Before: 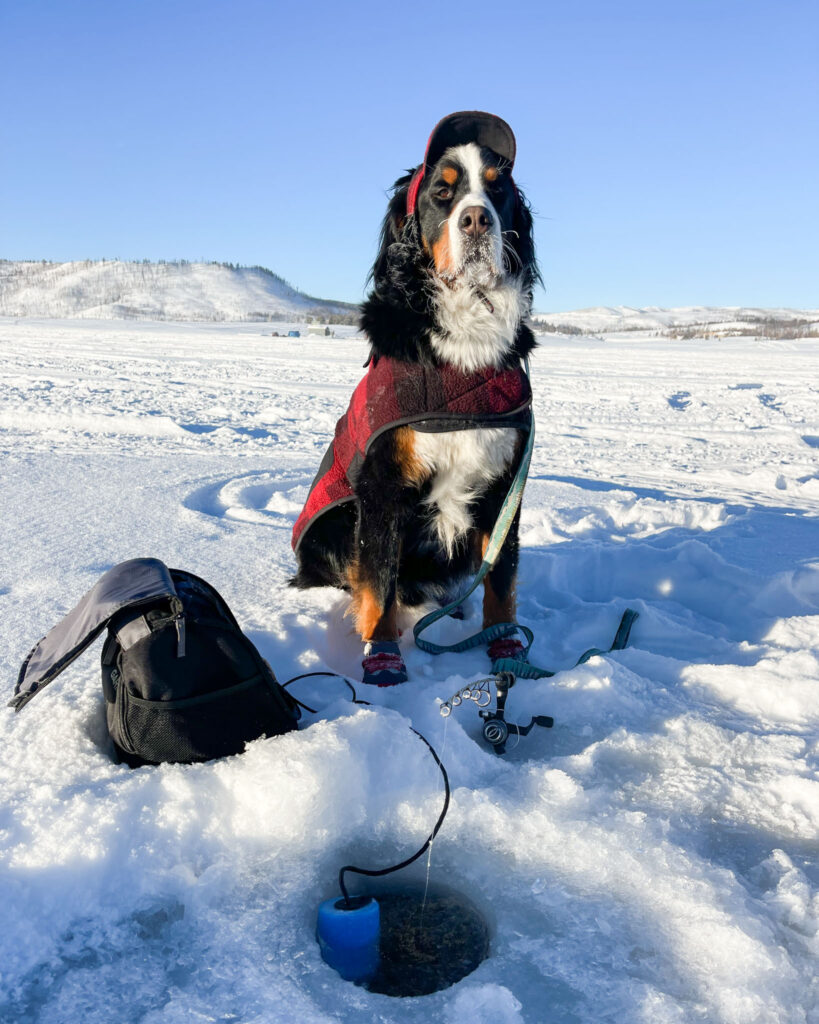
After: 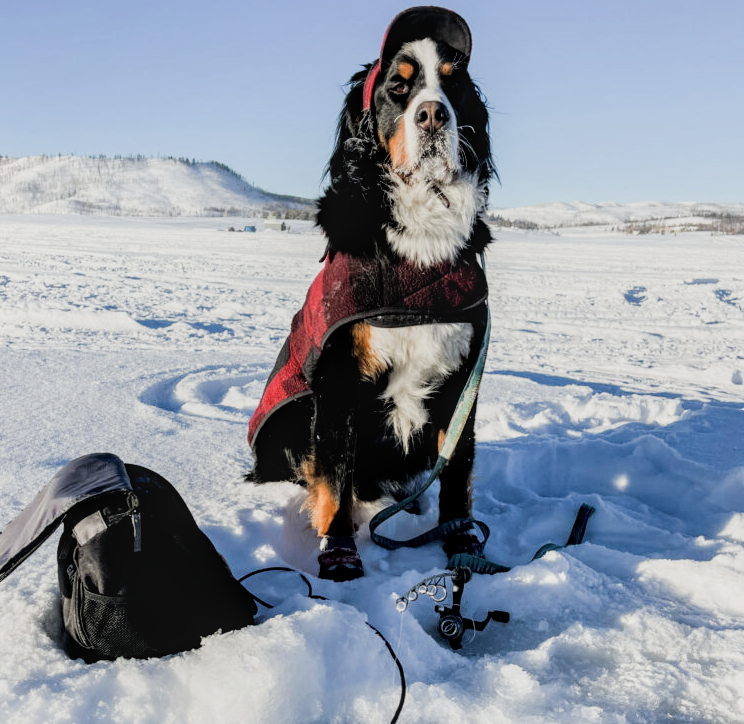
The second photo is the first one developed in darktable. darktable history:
contrast brightness saturation: saturation -0.097
local contrast: on, module defaults
crop: left 5.443%, top 10.34%, right 3.628%, bottom 18.949%
filmic rgb: black relative exposure -5.14 EV, white relative exposure 3.97 EV, hardness 2.88, contrast 1.297, highlights saturation mix -29.02%, preserve chrominance max RGB
